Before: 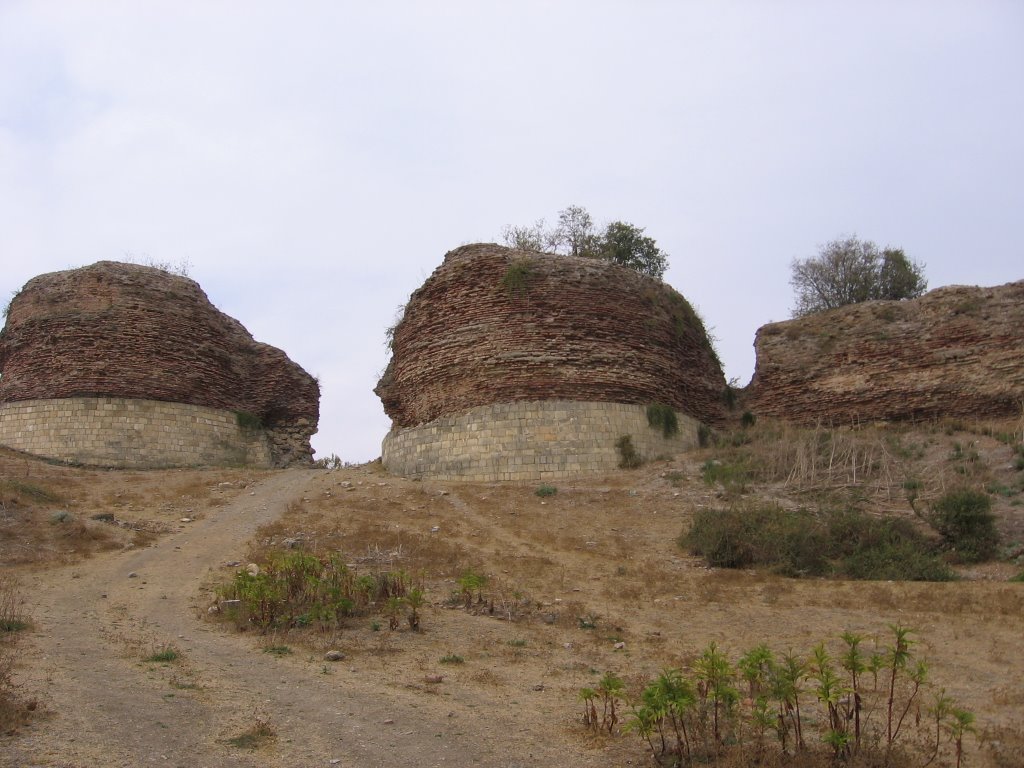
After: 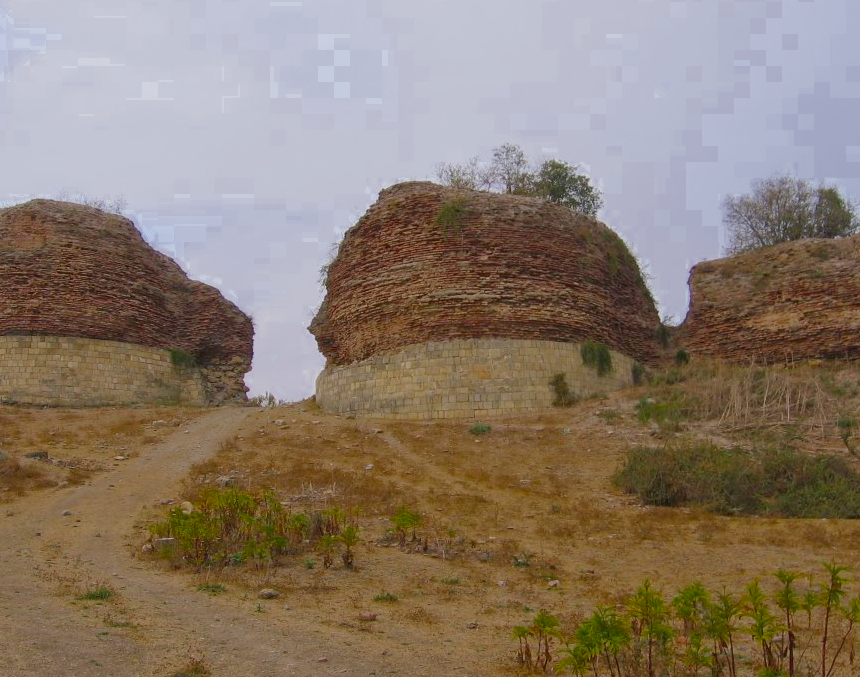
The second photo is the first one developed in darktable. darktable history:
crop: left 6.446%, top 8.188%, right 9.538%, bottom 3.548%
tone equalizer: -8 EV 0.25 EV, -7 EV 0.417 EV, -6 EV 0.417 EV, -5 EV 0.25 EV, -3 EV -0.25 EV, -2 EV -0.417 EV, -1 EV -0.417 EV, +0 EV -0.25 EV, edges refinement/feathering 500, mask exposure compensation -1.57 EV, preserve details guided filter
color zones: curves: ch0 [(0.27, 0.396) (0.563, 0.504) (0.75, 0.5) (0.787, 0.307)]
color balance rgb: perceptual saturation grading › global saturation 25%, perceptual brilliance grading › mid-tones 10%, perceptual brilliance grading › shadows 15%, global vibrance 20%
